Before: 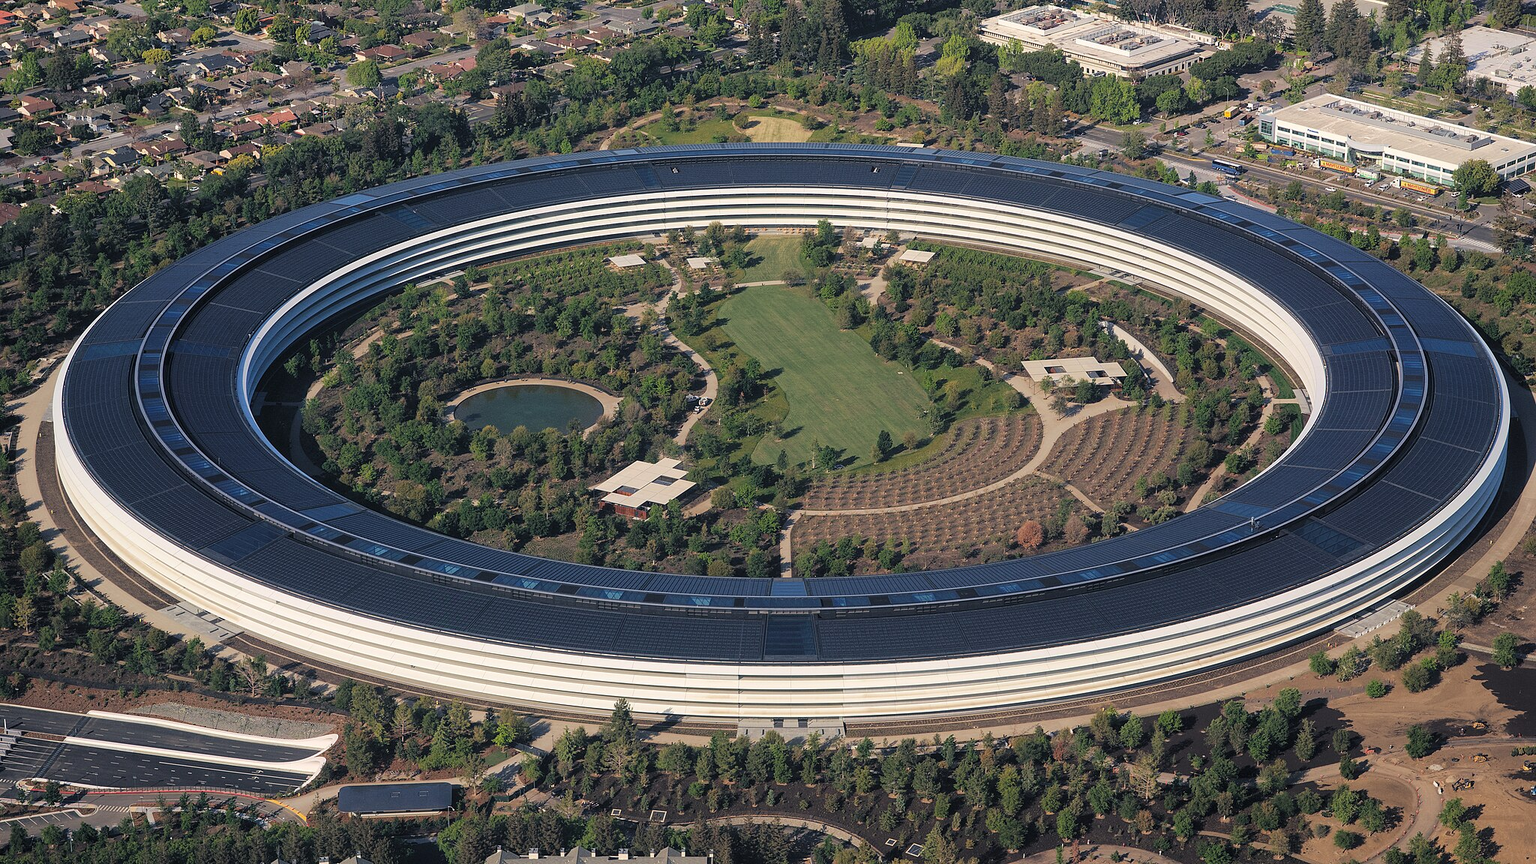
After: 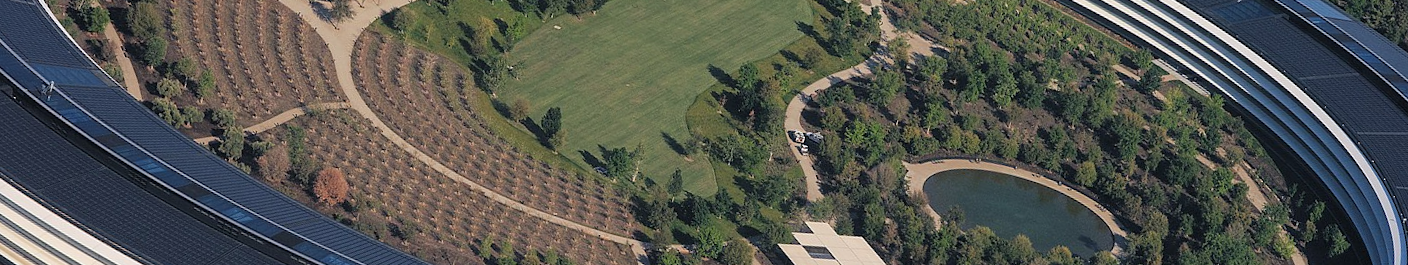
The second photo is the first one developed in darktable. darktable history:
crop and rotate: angle 16.12°, top 30.835%, bottom 35.653%
contrast brightness saturation: saturation -0.05
